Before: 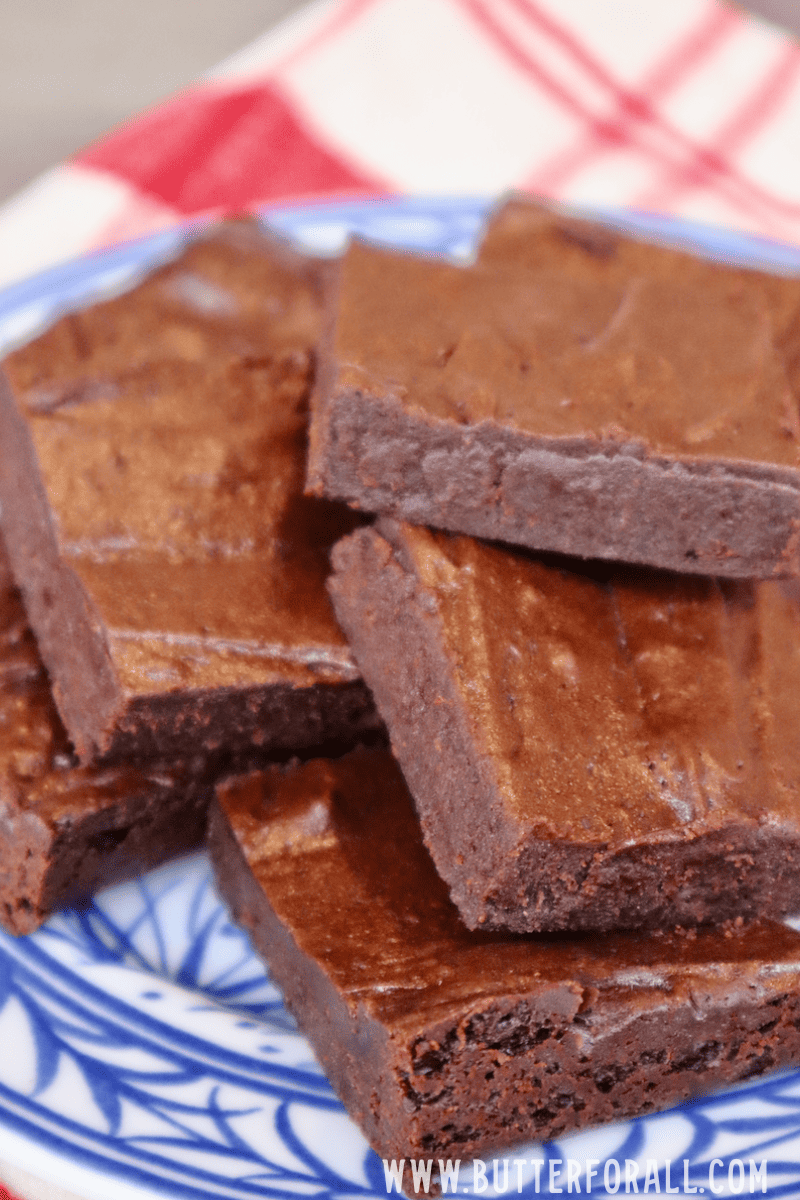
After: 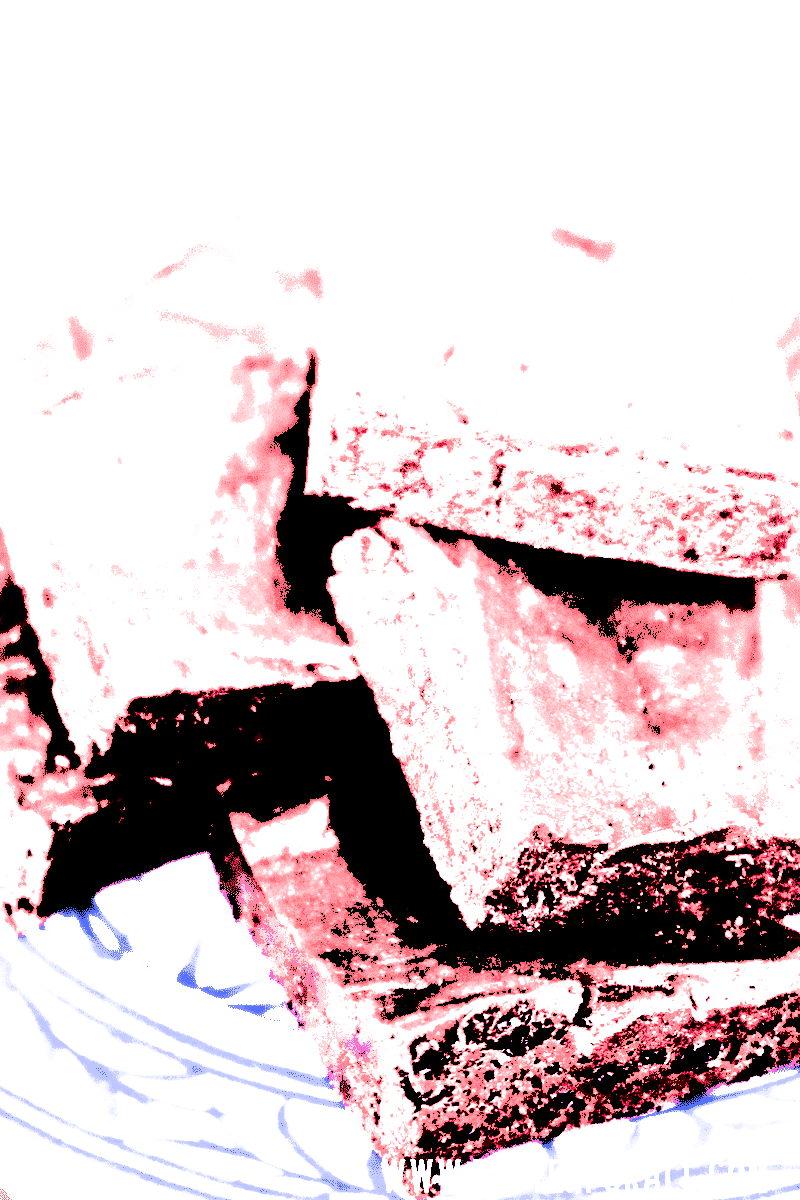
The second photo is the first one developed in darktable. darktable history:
exposure: black level correction 0.1, exposure 3 EV, compensate highlight preservation false
contrast brightness saturation: contrast 0.28
filmic rgb: black relative exposure -5 EV, white relative exposure 3.5 EV, hardness 3.19, contrast 1.4, highlights saturation mix -30%
color balance: contrast 10%
color balance rgb: shadows lift › chroma 2%, shadows lift › hue 247.2°, power › chroma 0.3%, power › hue 25.2°, highlights gain › chroma 3%, highlights gain › hue 60°, global offset › luminance 0.75%, perceptual saturation grading › global saturation 20%, perceptual saturation grading › highlights -20%, perceptual saturation grading › shadows 30%, global vibrance 20%
